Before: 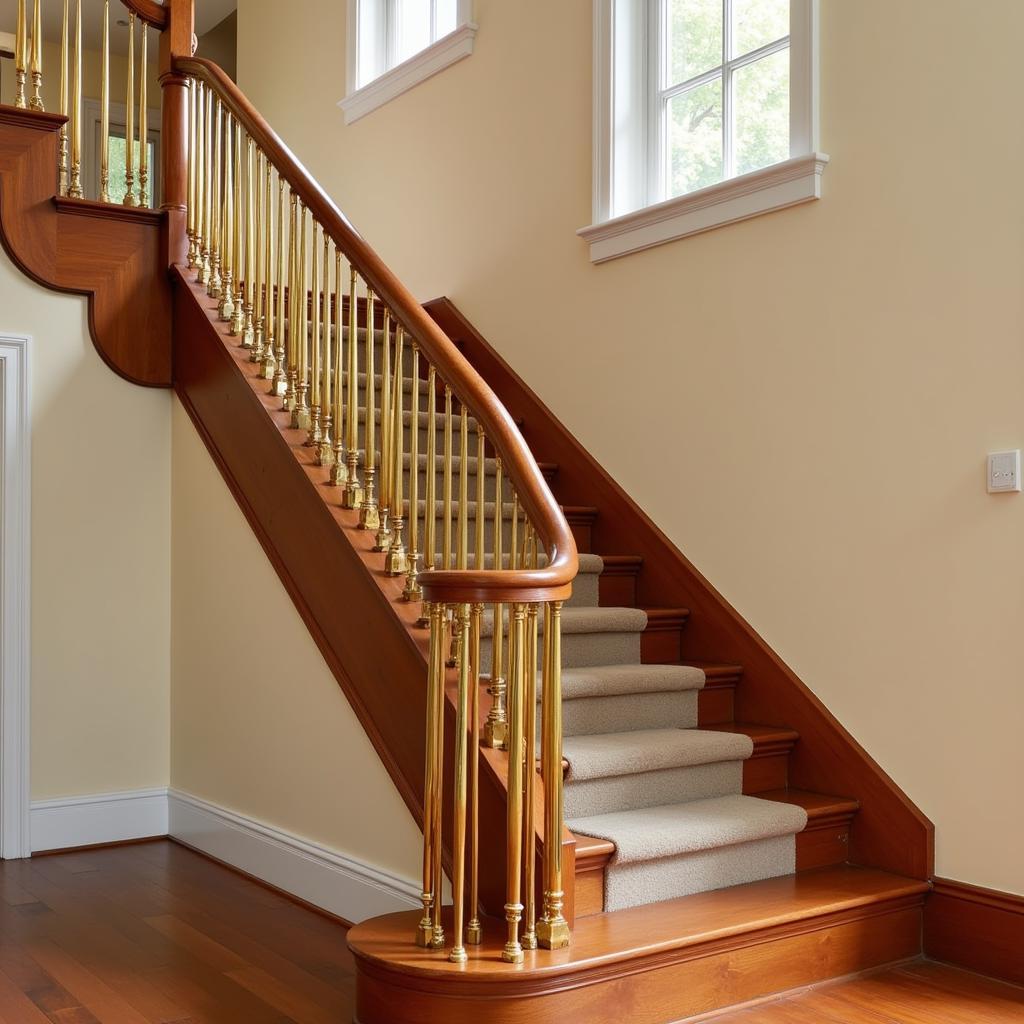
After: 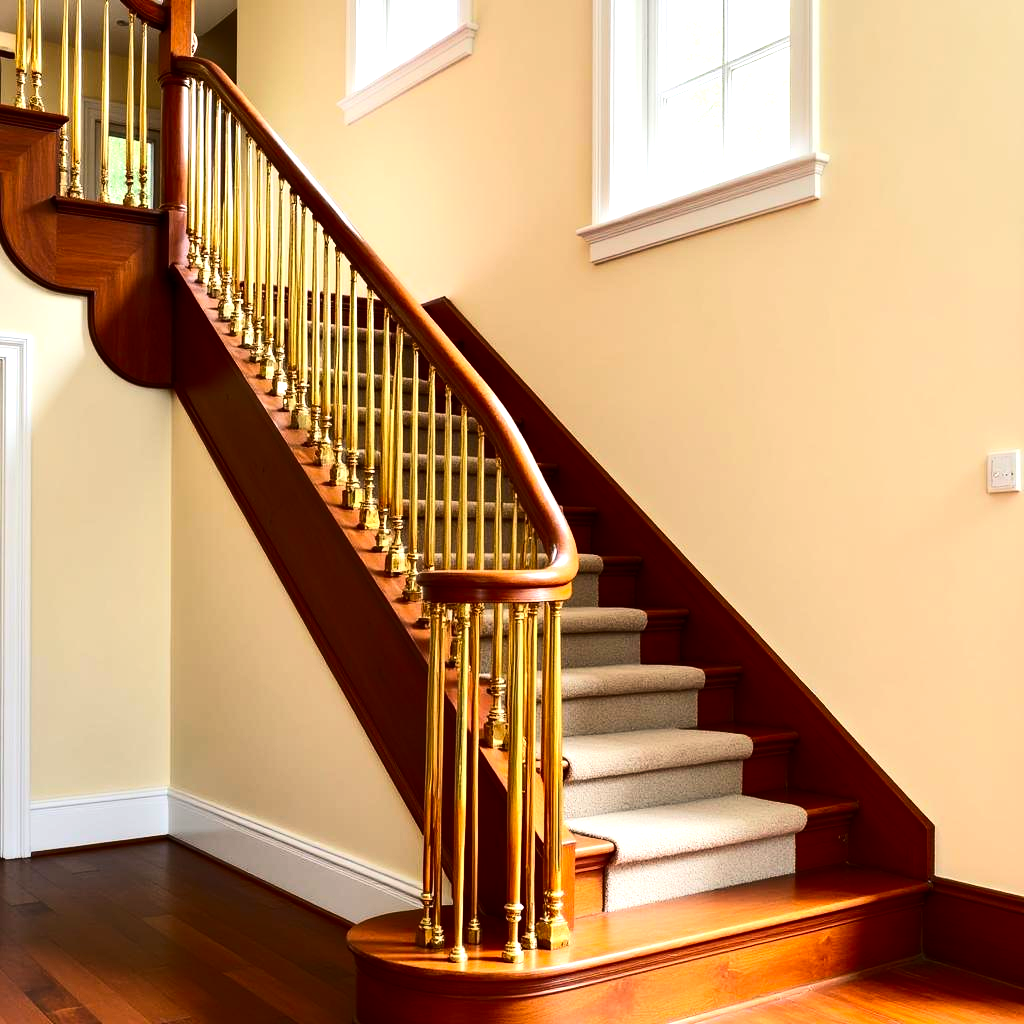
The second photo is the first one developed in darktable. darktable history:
tone equalizer: -8 EV -1.1 EV, -7 EV -1 EV, -6 EV -0.839 EV, -5 EV -0.542 EV, -3 EV 0.609 EV, -2 EV 0.857 EV, -1 EV 0.985 EV, +0 EV 1.06 EV, edges refinement/feathering 500, mask exposure compensation -1.57 EV, preserve details no
contrast brightness saturation: contrast 0.162, saturation 0.331
